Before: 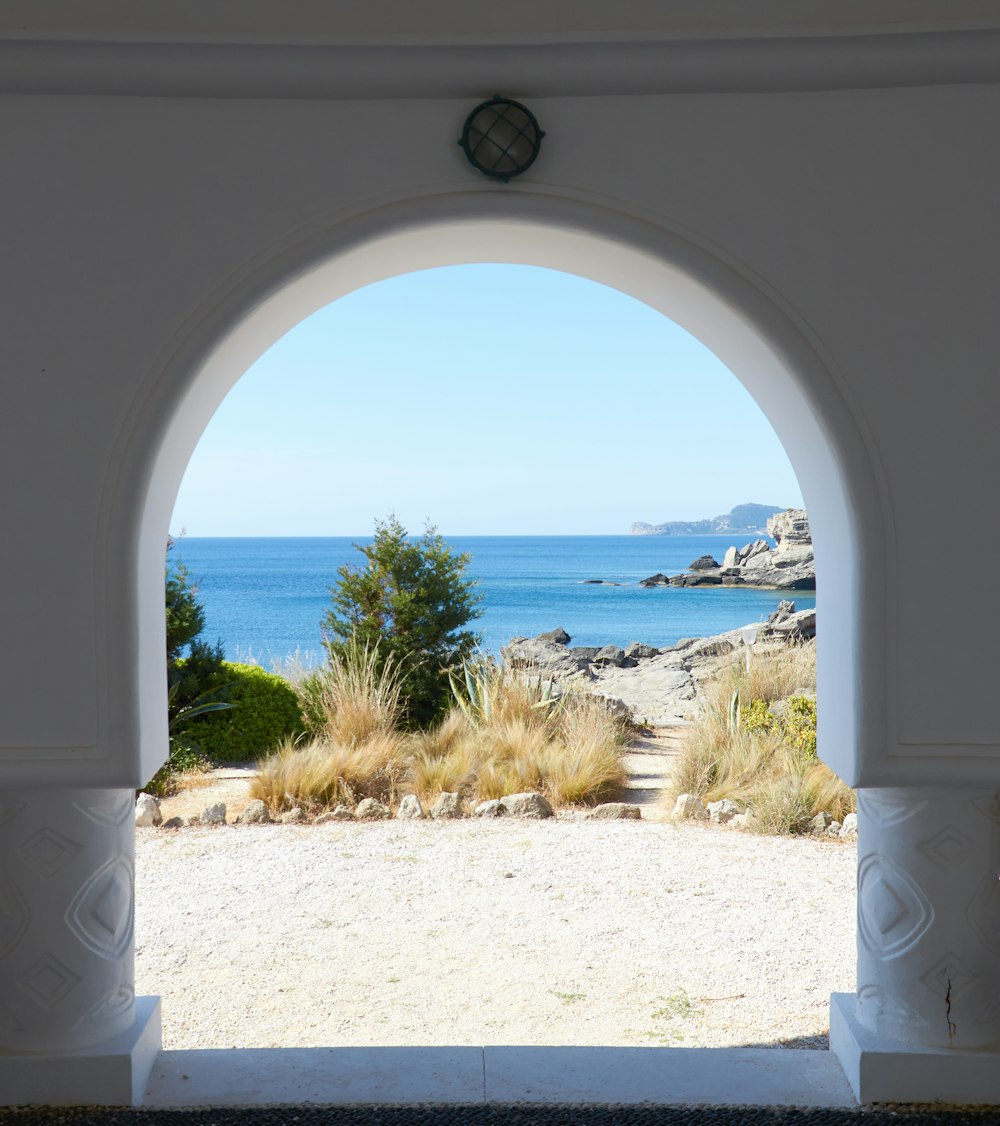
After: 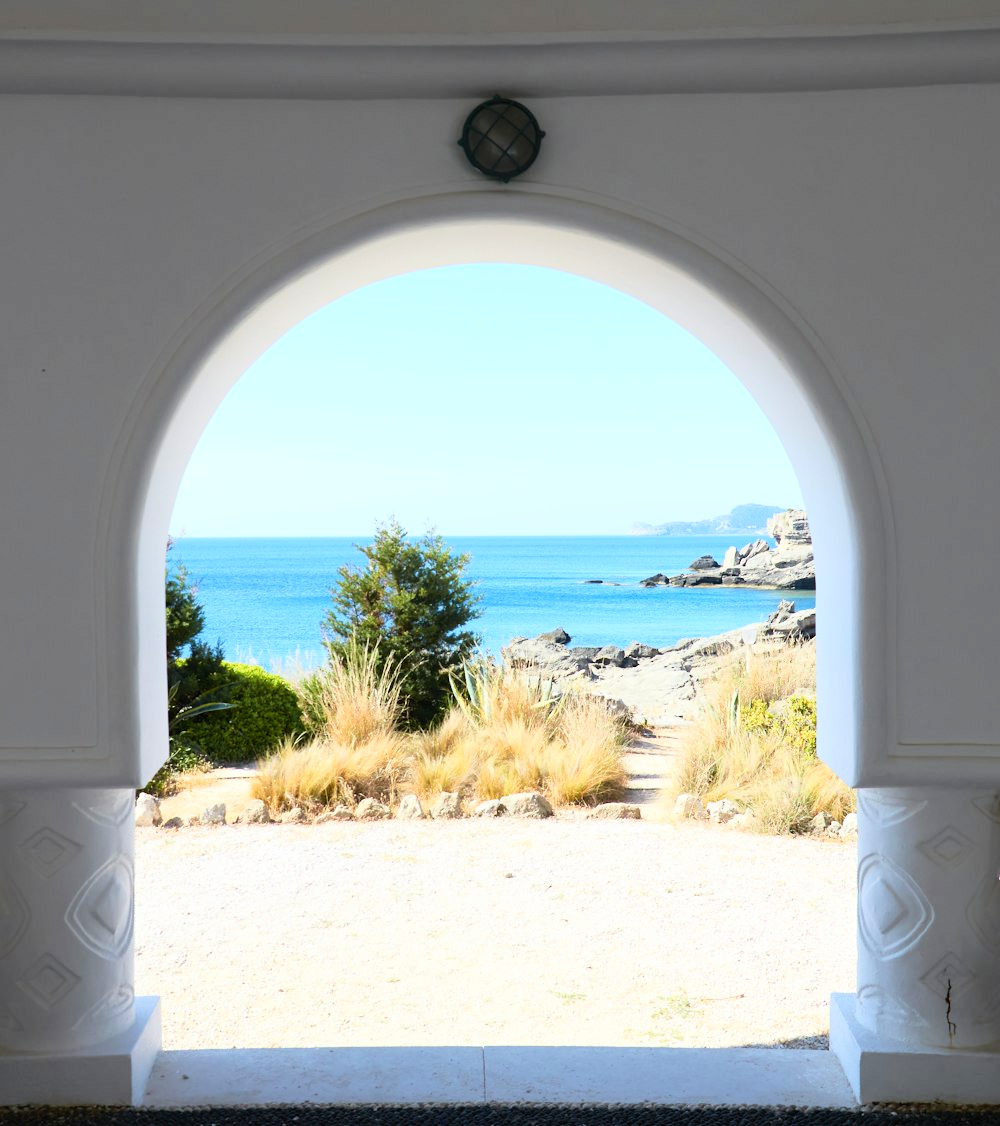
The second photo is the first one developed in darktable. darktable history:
exposure: compensate exposure bias true, compensate highlight preservation false
base curve: curves: ch0 [(0, 0) (0.028, 0.03) (0.121, 0.232) (0.46, 0.748) (0.859, 0.968) (1, 1)]
